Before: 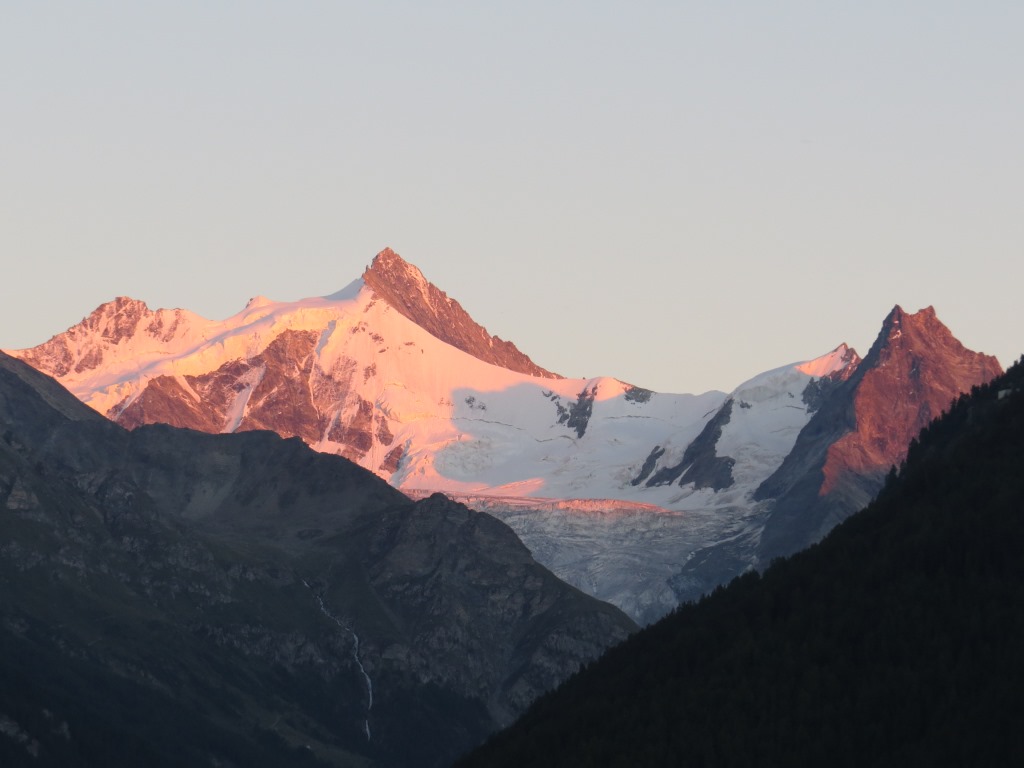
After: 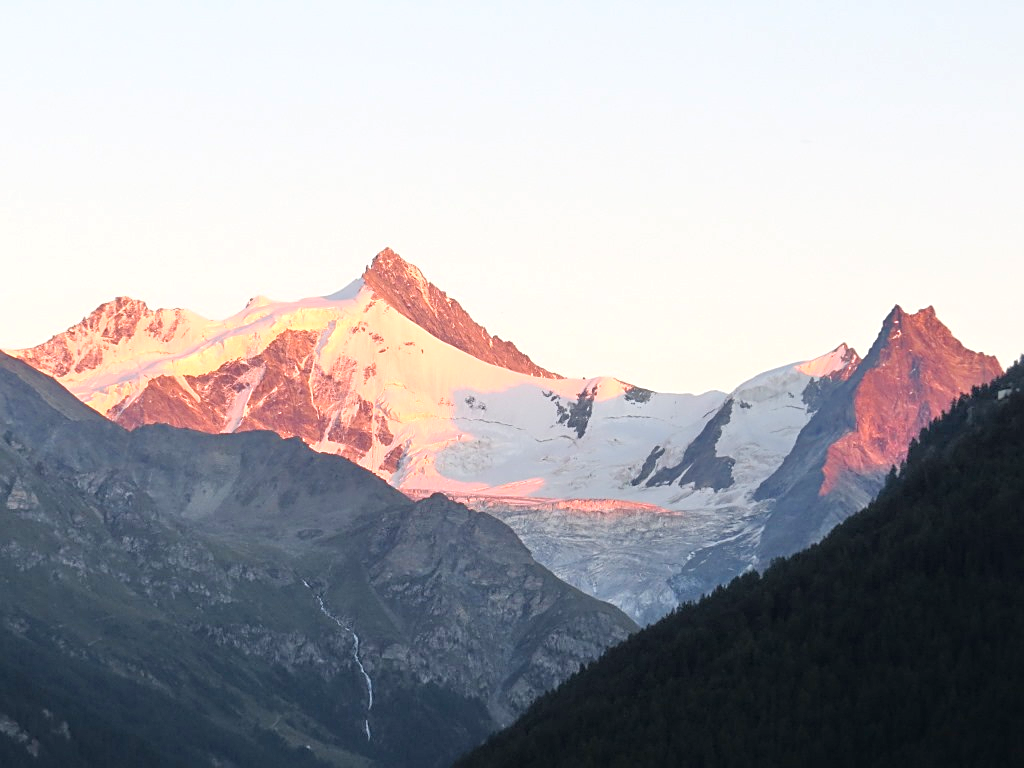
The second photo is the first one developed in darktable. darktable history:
exposure: black level correction 0.001, exposure 0.675 EV, compensate highlight preservation false
tone equalizer: -7 EV 0.15 EV, -6 EV 0.6 EV, -5 EV 1.15 EV, -4 EV 1.33 EV, -3 EV 1.15 EV, -2 EV 0.6 EV, -1 EV 0.15 EV, mask exposure compensation -0.5 EV
sharpen: on, module defaults
